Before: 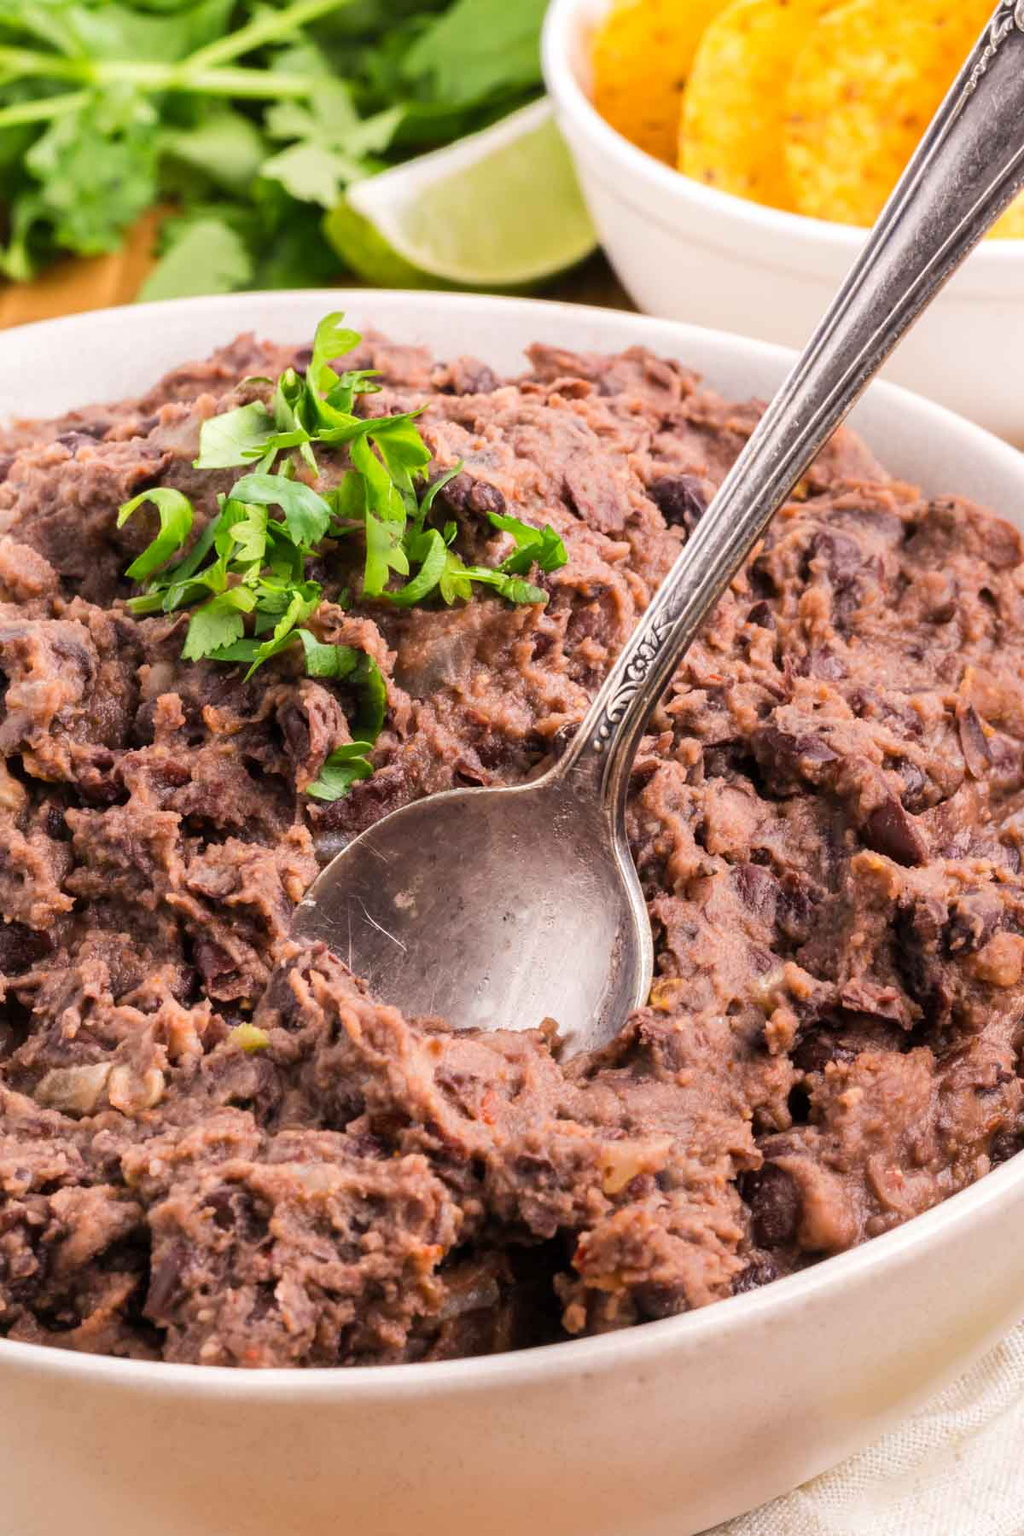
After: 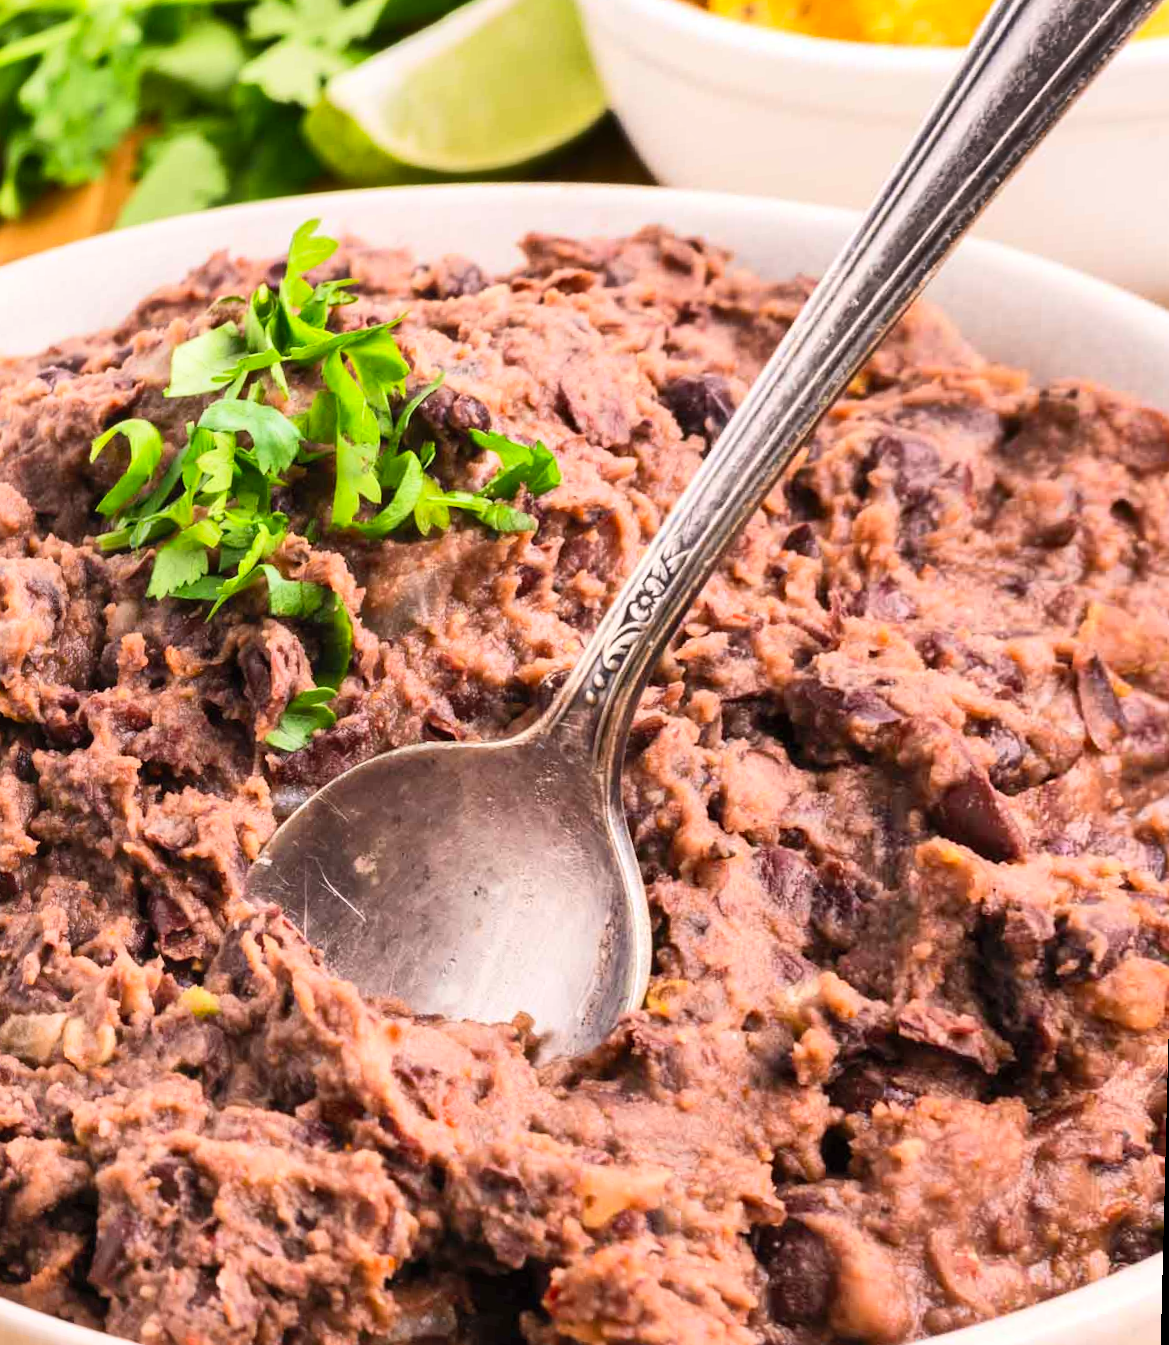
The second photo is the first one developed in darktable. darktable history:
contrast brightness saturation: contrast 0.2, brightness 0.16, saturation 0.22
shadows and highlights: highlights color adjustment 0%, low approximation 0.01, soften with gaussian
crop: left 1.507%, top 6.147%, right 1.379%, bottom 6.637%
rotate and perspective: rotation 1.69°, lens shift (vertical) -0.023, lens shift (horizontal) -0.291, crop left 0.025, crop right 0.988, crop top 0.092, crop bottom 0.842
